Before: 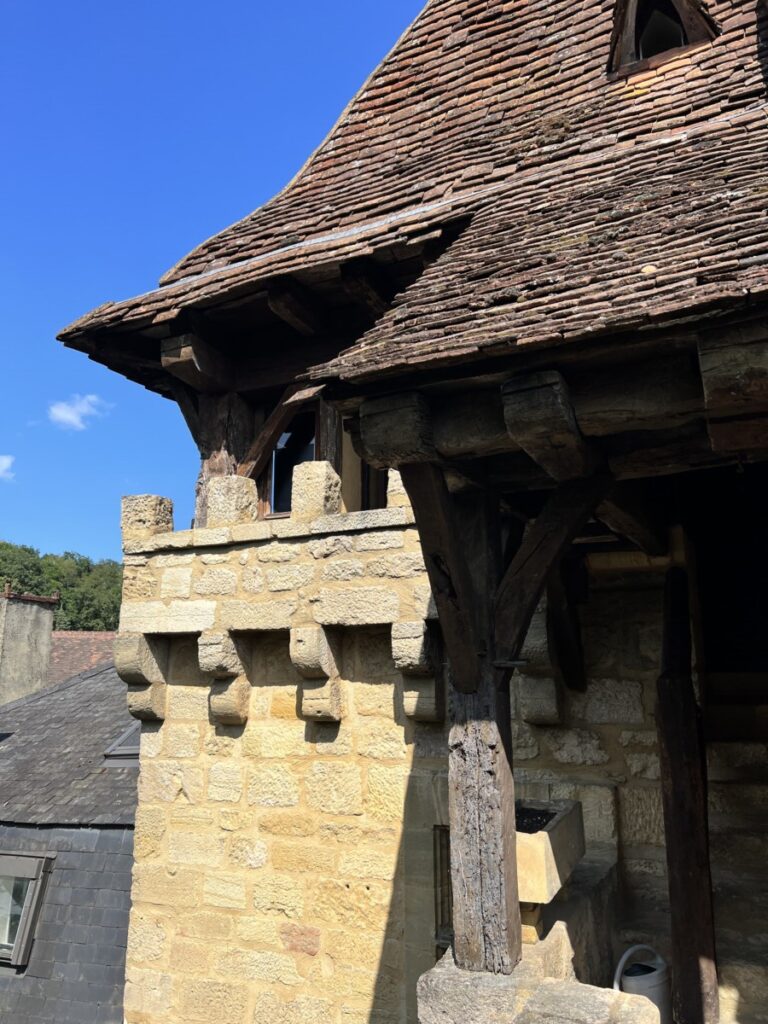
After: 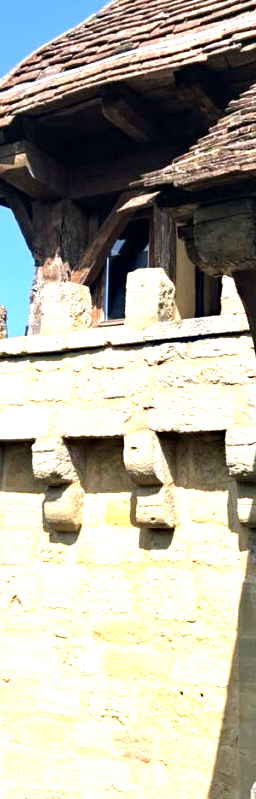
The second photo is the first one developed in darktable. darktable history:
haze removal: compatibility mode true, adaptive false
exposure: black level correction 0, exposure 1.199 EV, compensate exposure bias true, compensate highlight preservation false
crop and rotate: left 21.677%, top 18.91%, right 44.947%, bottom 2.997%
velvia: on, module defaults
local contrast: mode bilateral grid, contrast 21, coarseness 49, detail 119%, midtone range 0.2
